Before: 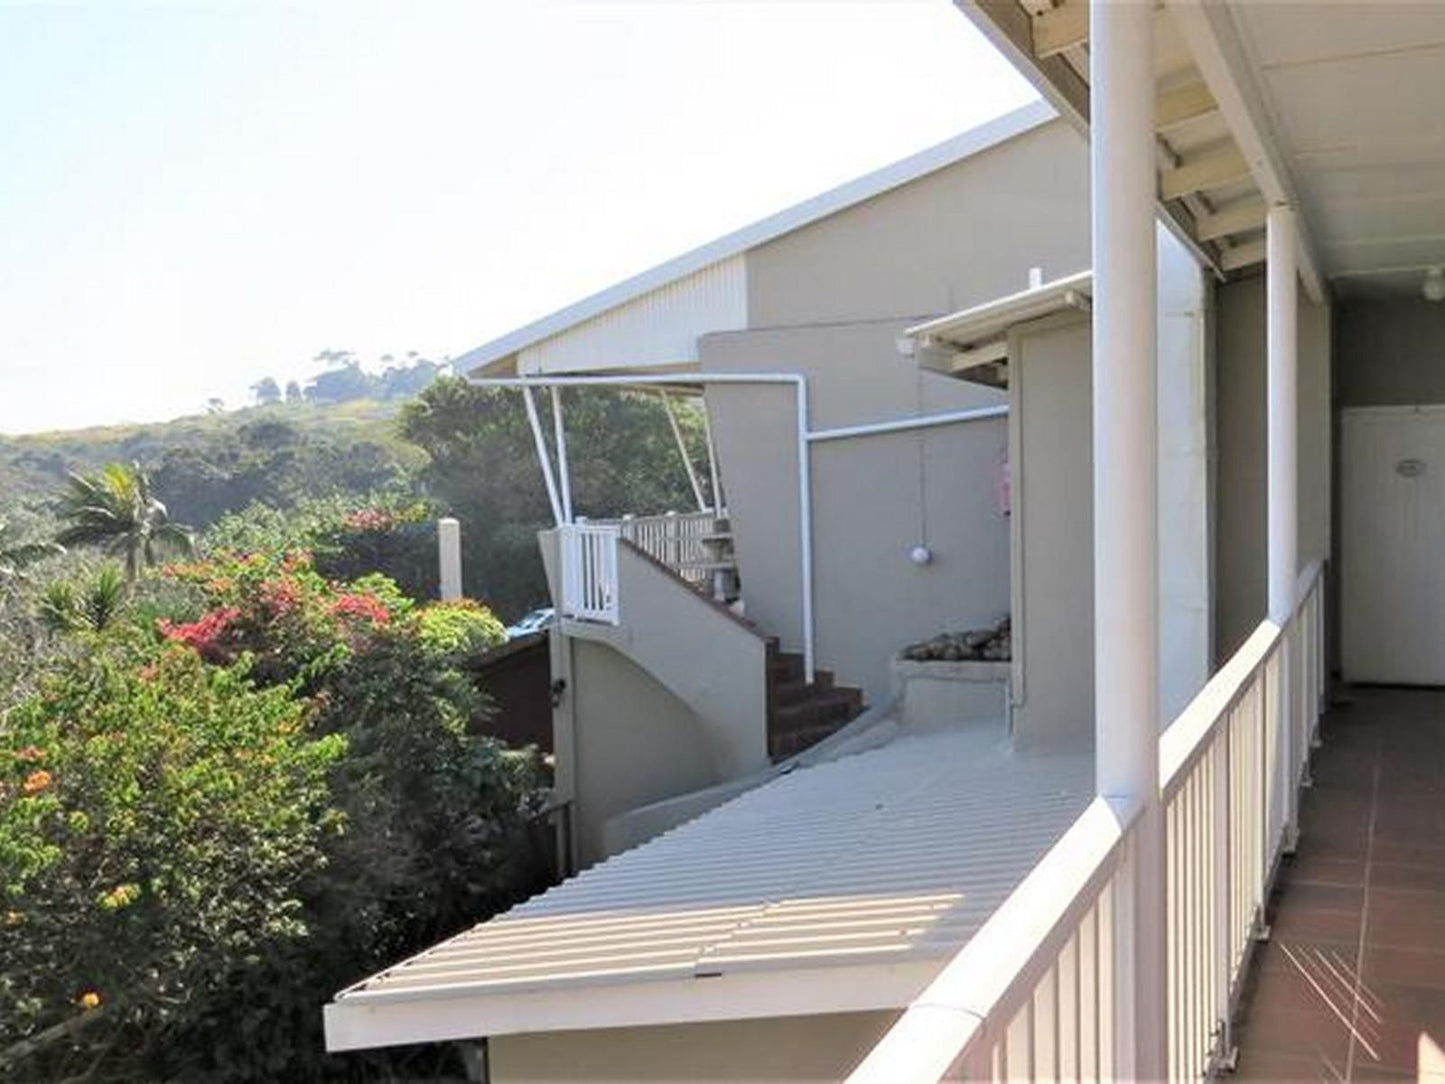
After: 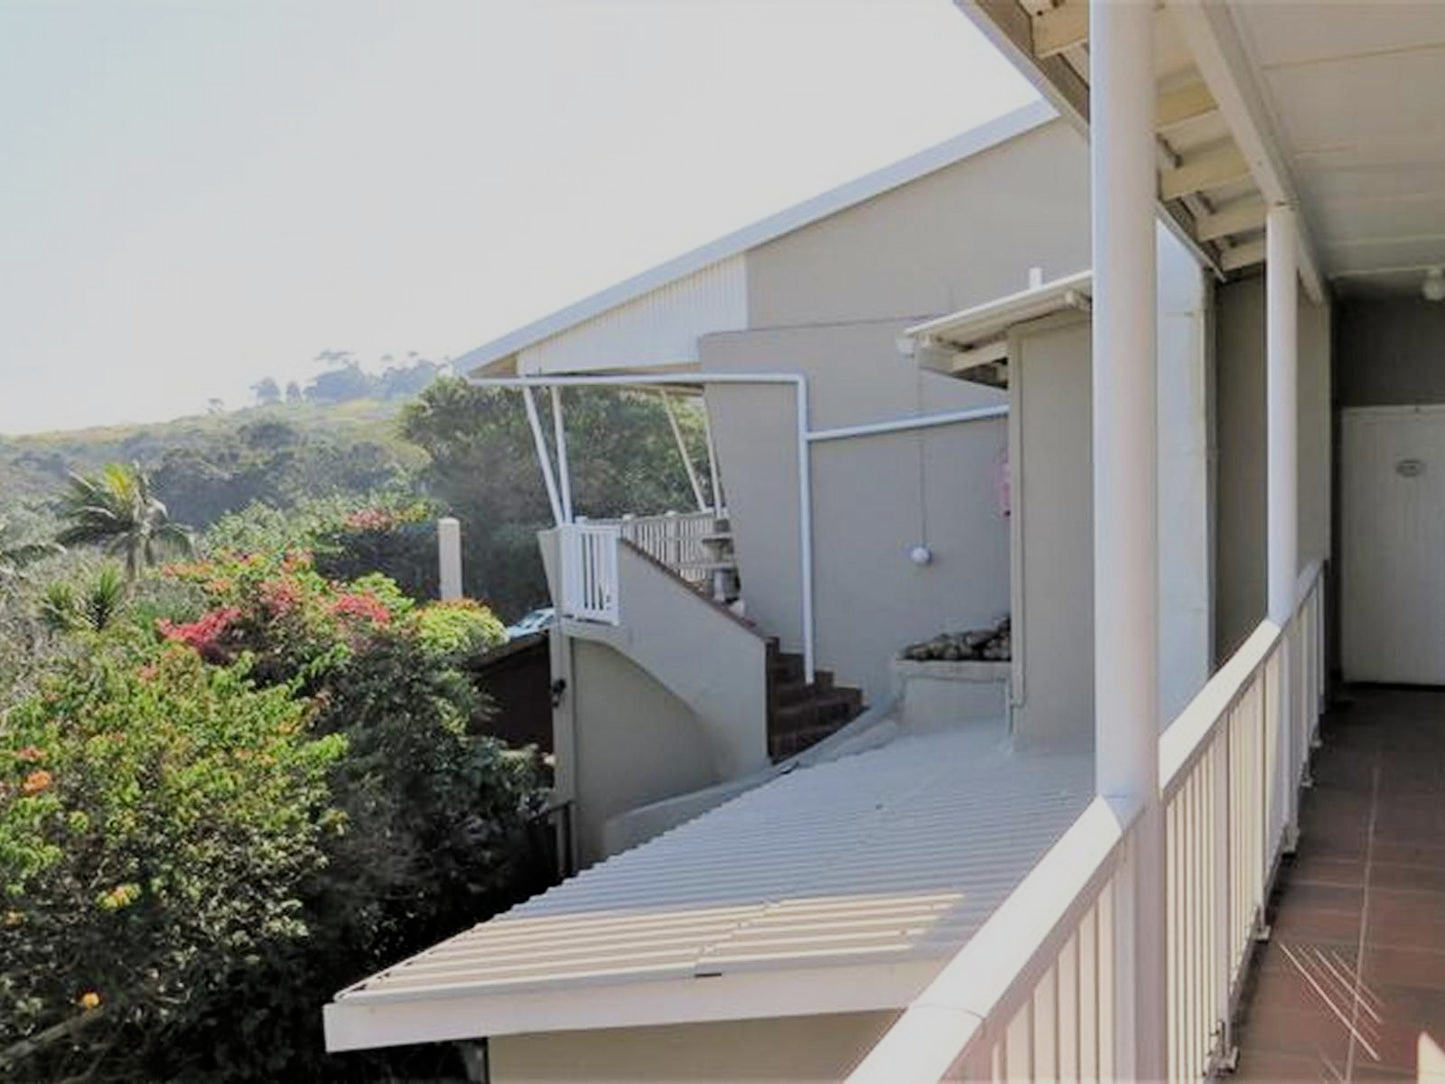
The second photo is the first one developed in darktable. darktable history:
filmic rgb: black relative exposure -7.65 EV, white relative exposure 4.56 EV, threshold 2.96 EV, hardness 3.61, enable highlight reconstruction true
